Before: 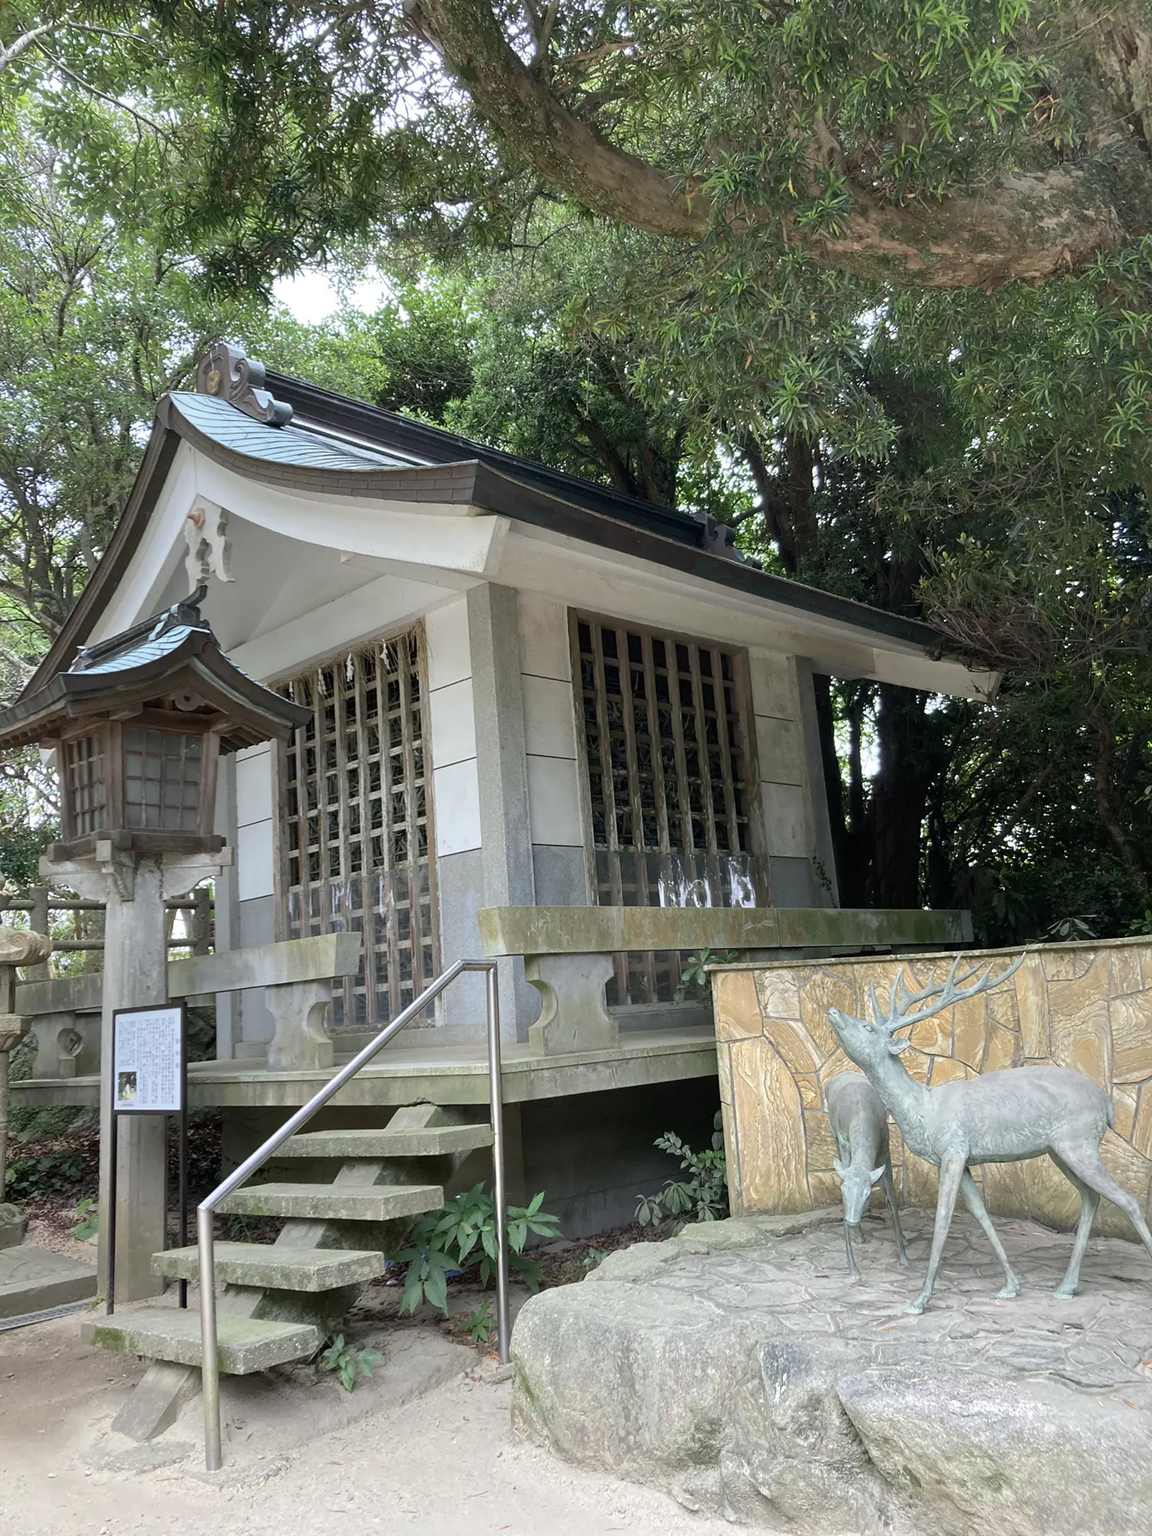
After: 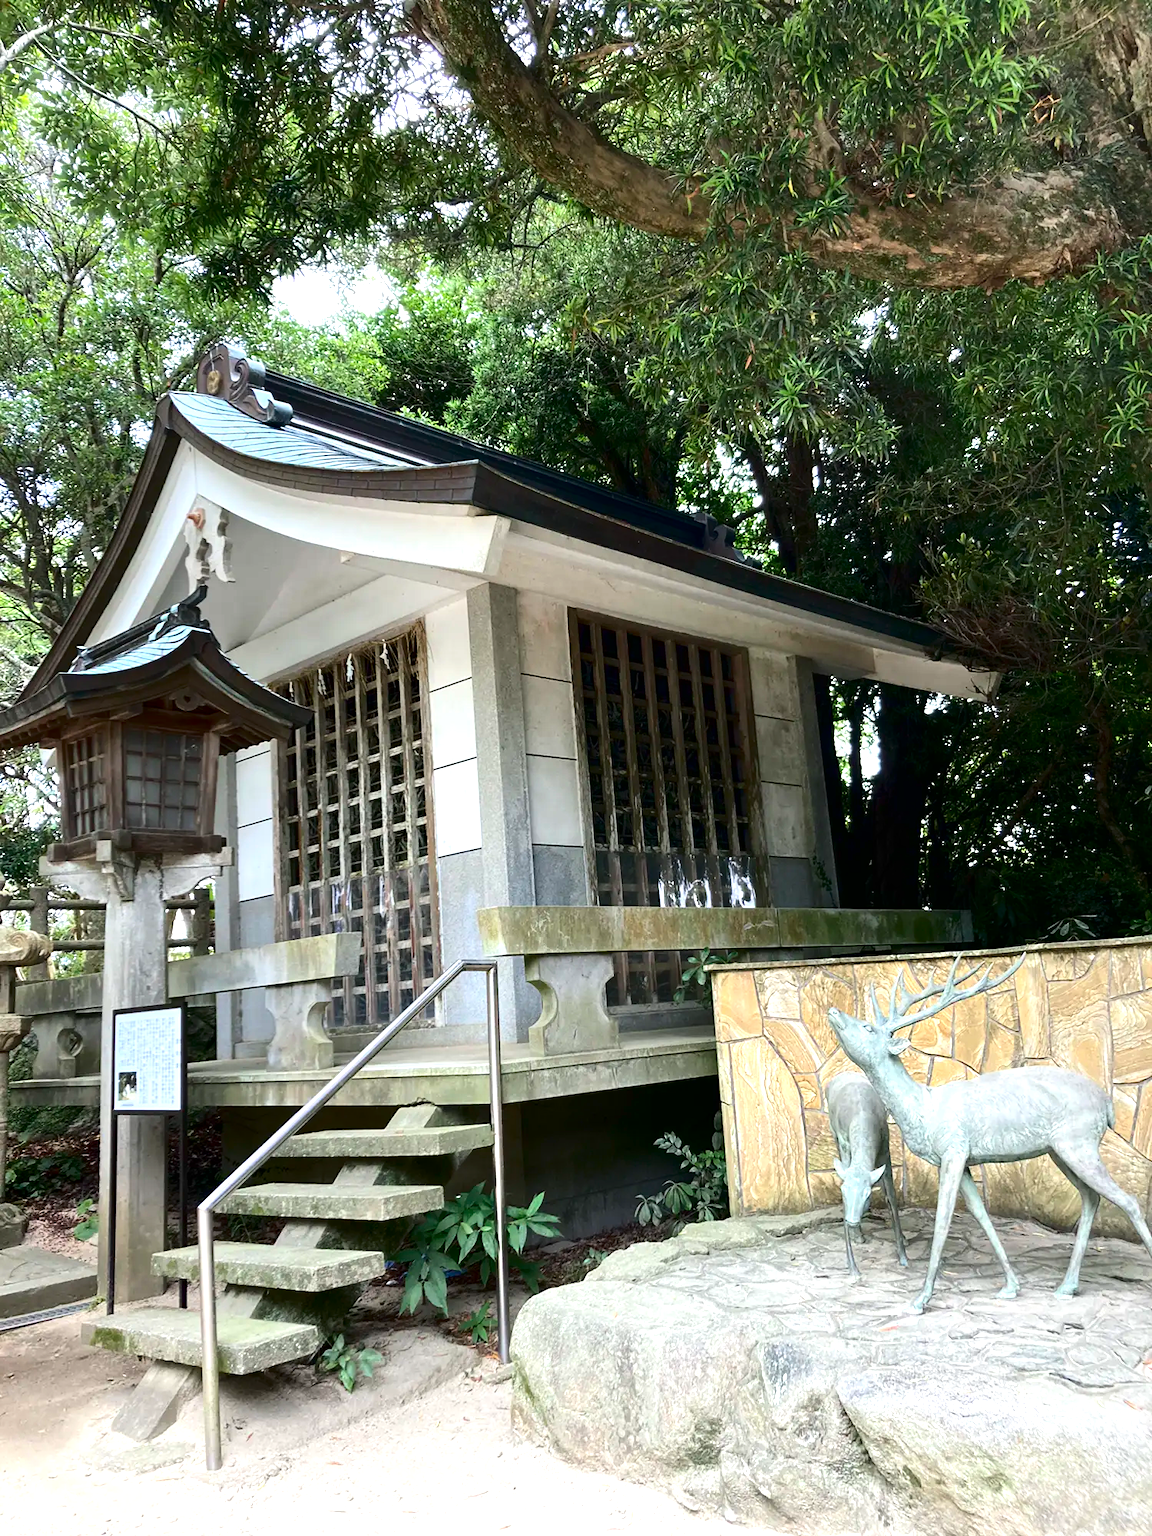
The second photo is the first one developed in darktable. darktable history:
contrast brightness saturation: contrast 0.186, brightness -0.224, saturation 0.106
exposure: black level correction 0, exposure 0.701 EV, compensate exposure bias true, compensate highlight preservation false
